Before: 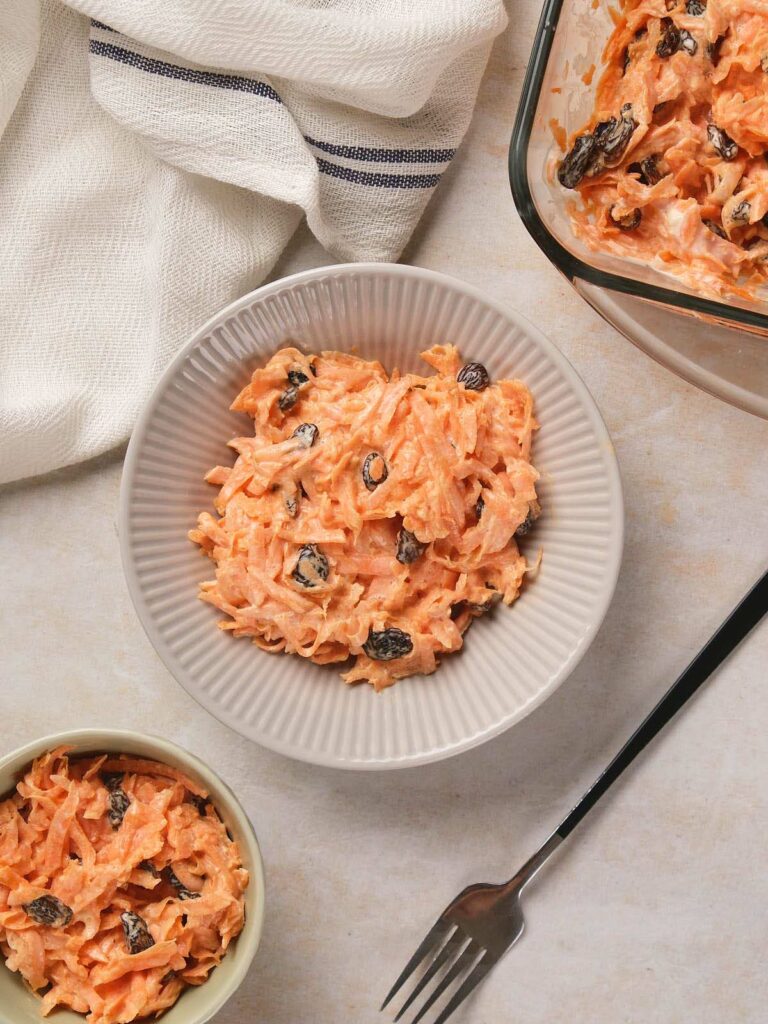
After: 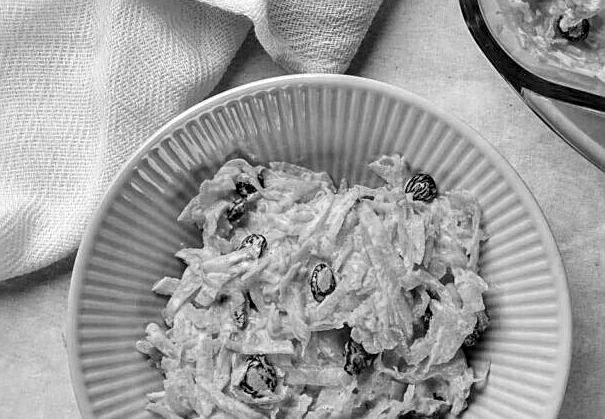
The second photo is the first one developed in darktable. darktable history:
sharpen: on, module defaults
exposure: exposure -0.154 EV, compensate highlight preservation false
color correction: highlights a* 0.014, highlights b* -0.304
crop: left 6.898%, top 18.507%, right 14.306%, bottom 40.554%
local contrast: highlights 60%, shadows 63%, detail 160%
color zones: curves: ch0 [(0, 0.613) (0.01, 0.613) (0.245, 0.448) (0.498, 0.529) (0.642, 0.665) (0.879, 0.777) (0.99, 0.613)]; ch1 [(0, 0.035) (0.121, 0.189) (0.259, 0.197) (0.415, 0.061) (0.589, 0.022) (0.732, 0.022) (0.857, 0.026) (0.991, 0.053)], mix 102.03%
